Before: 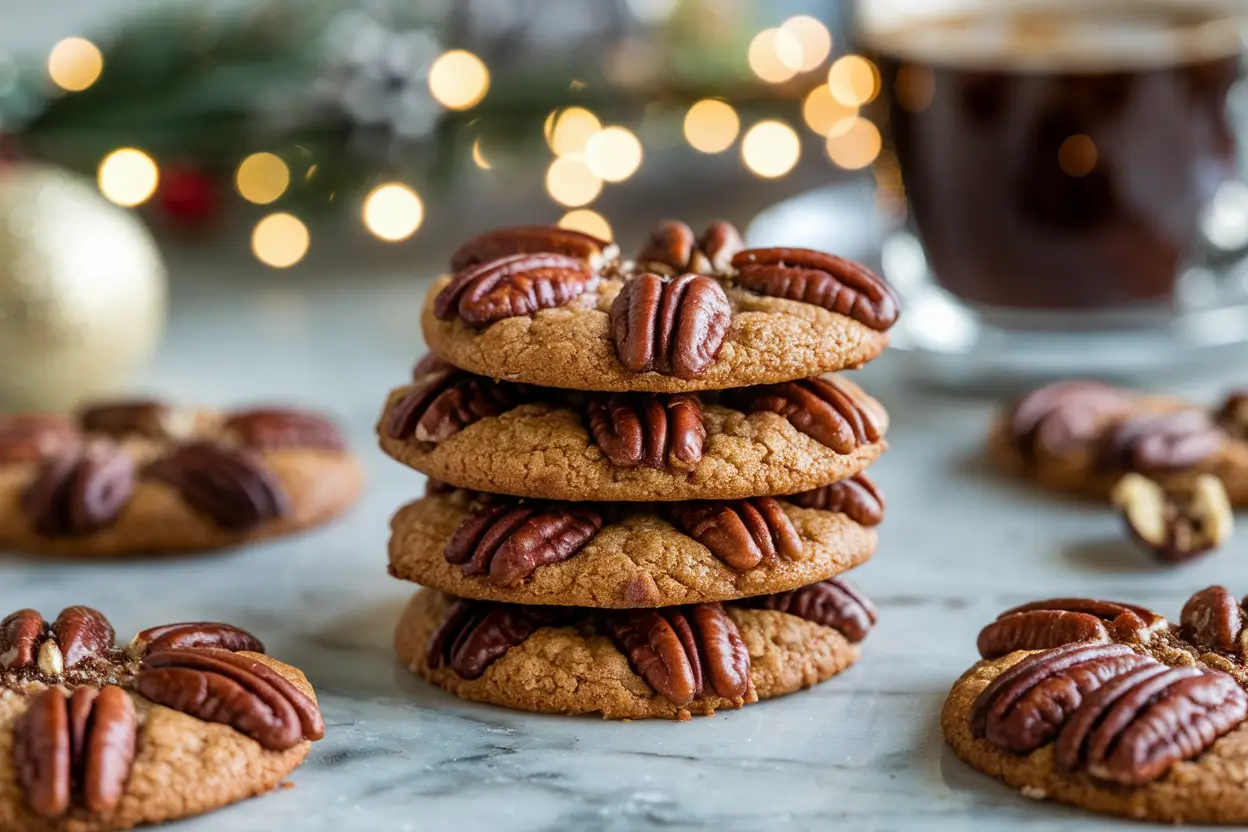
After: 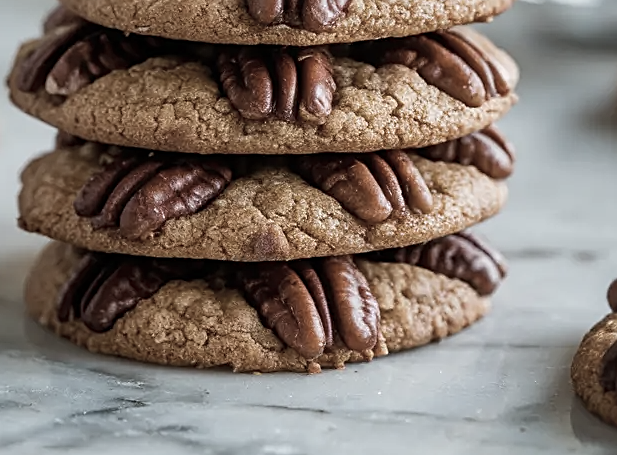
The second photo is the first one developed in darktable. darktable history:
sharpen: on, module defaults
crop: left 29.672%, top 41.786%, right 20.851%, bottom 3.487%
color correction: saturation 0.5
